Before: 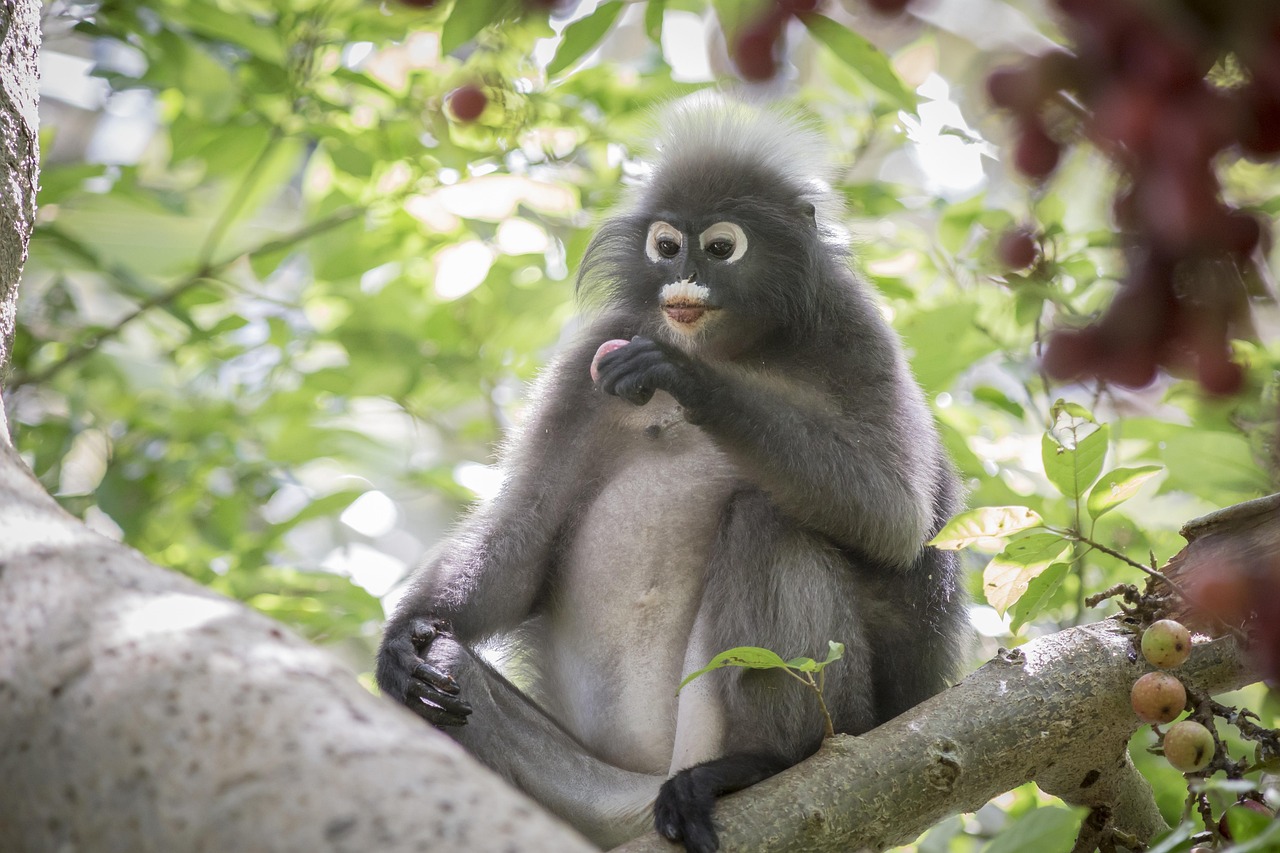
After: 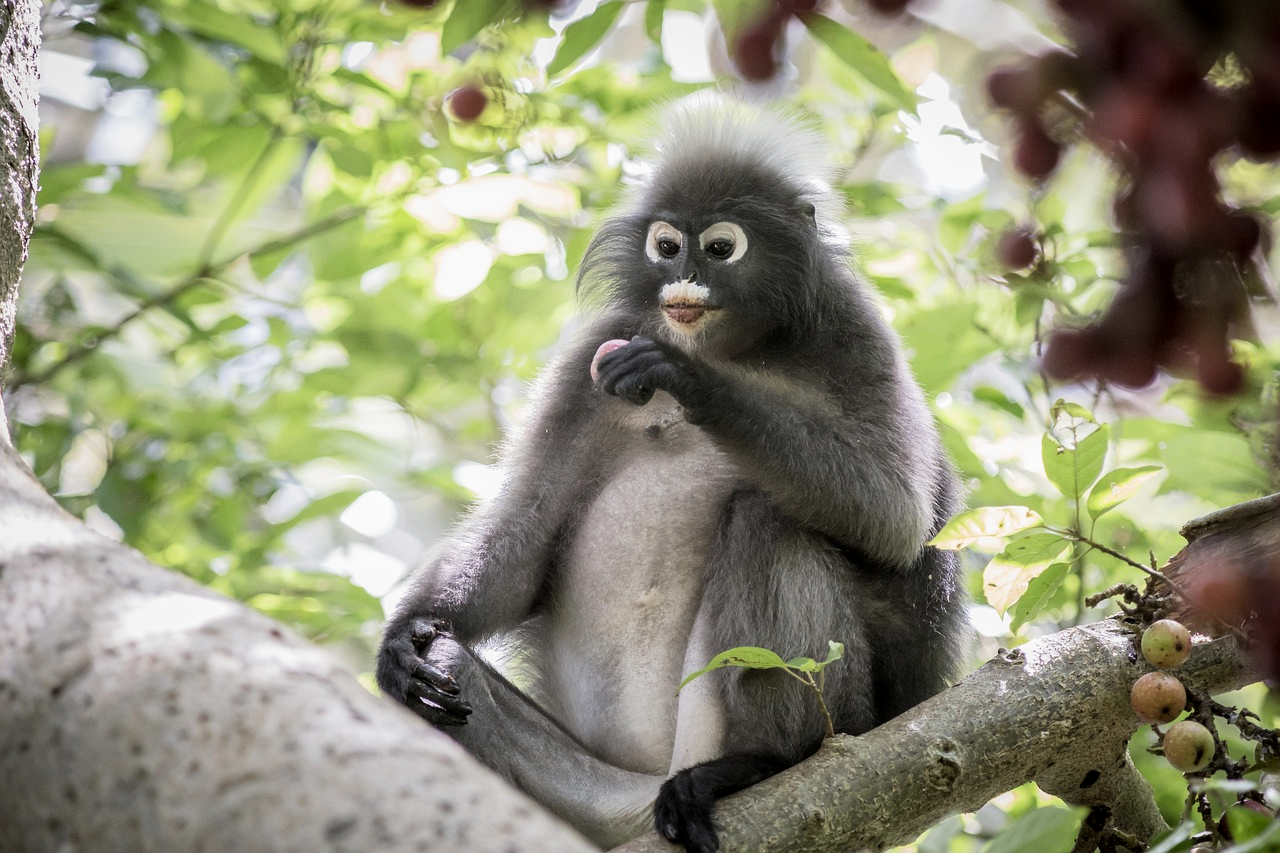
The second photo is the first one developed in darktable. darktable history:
local contrast: highlights 105%, shadows 97%, detail 119%, midtone range 0.2
filmic rgb: black relative exposure -8.08 EV, white relative exposure 3 EV, hardness 5.35, contrast 1.256
